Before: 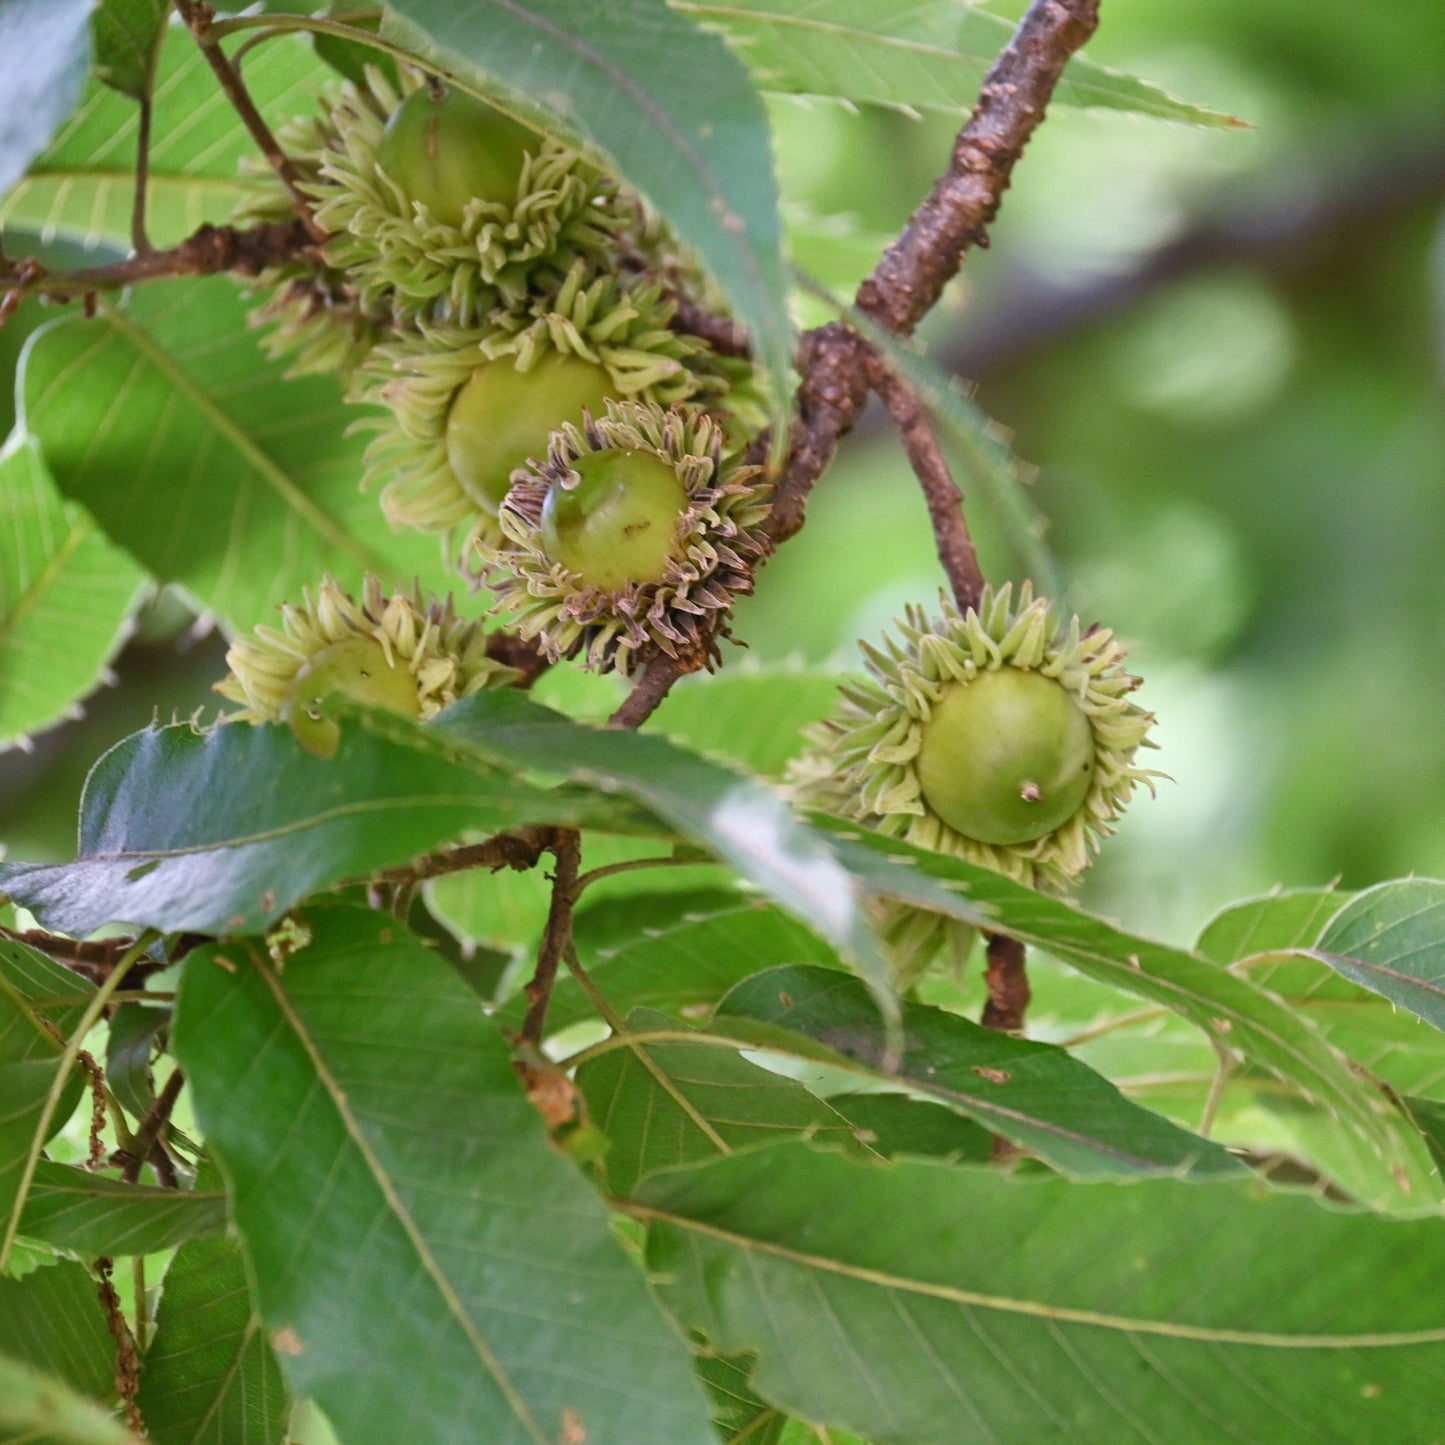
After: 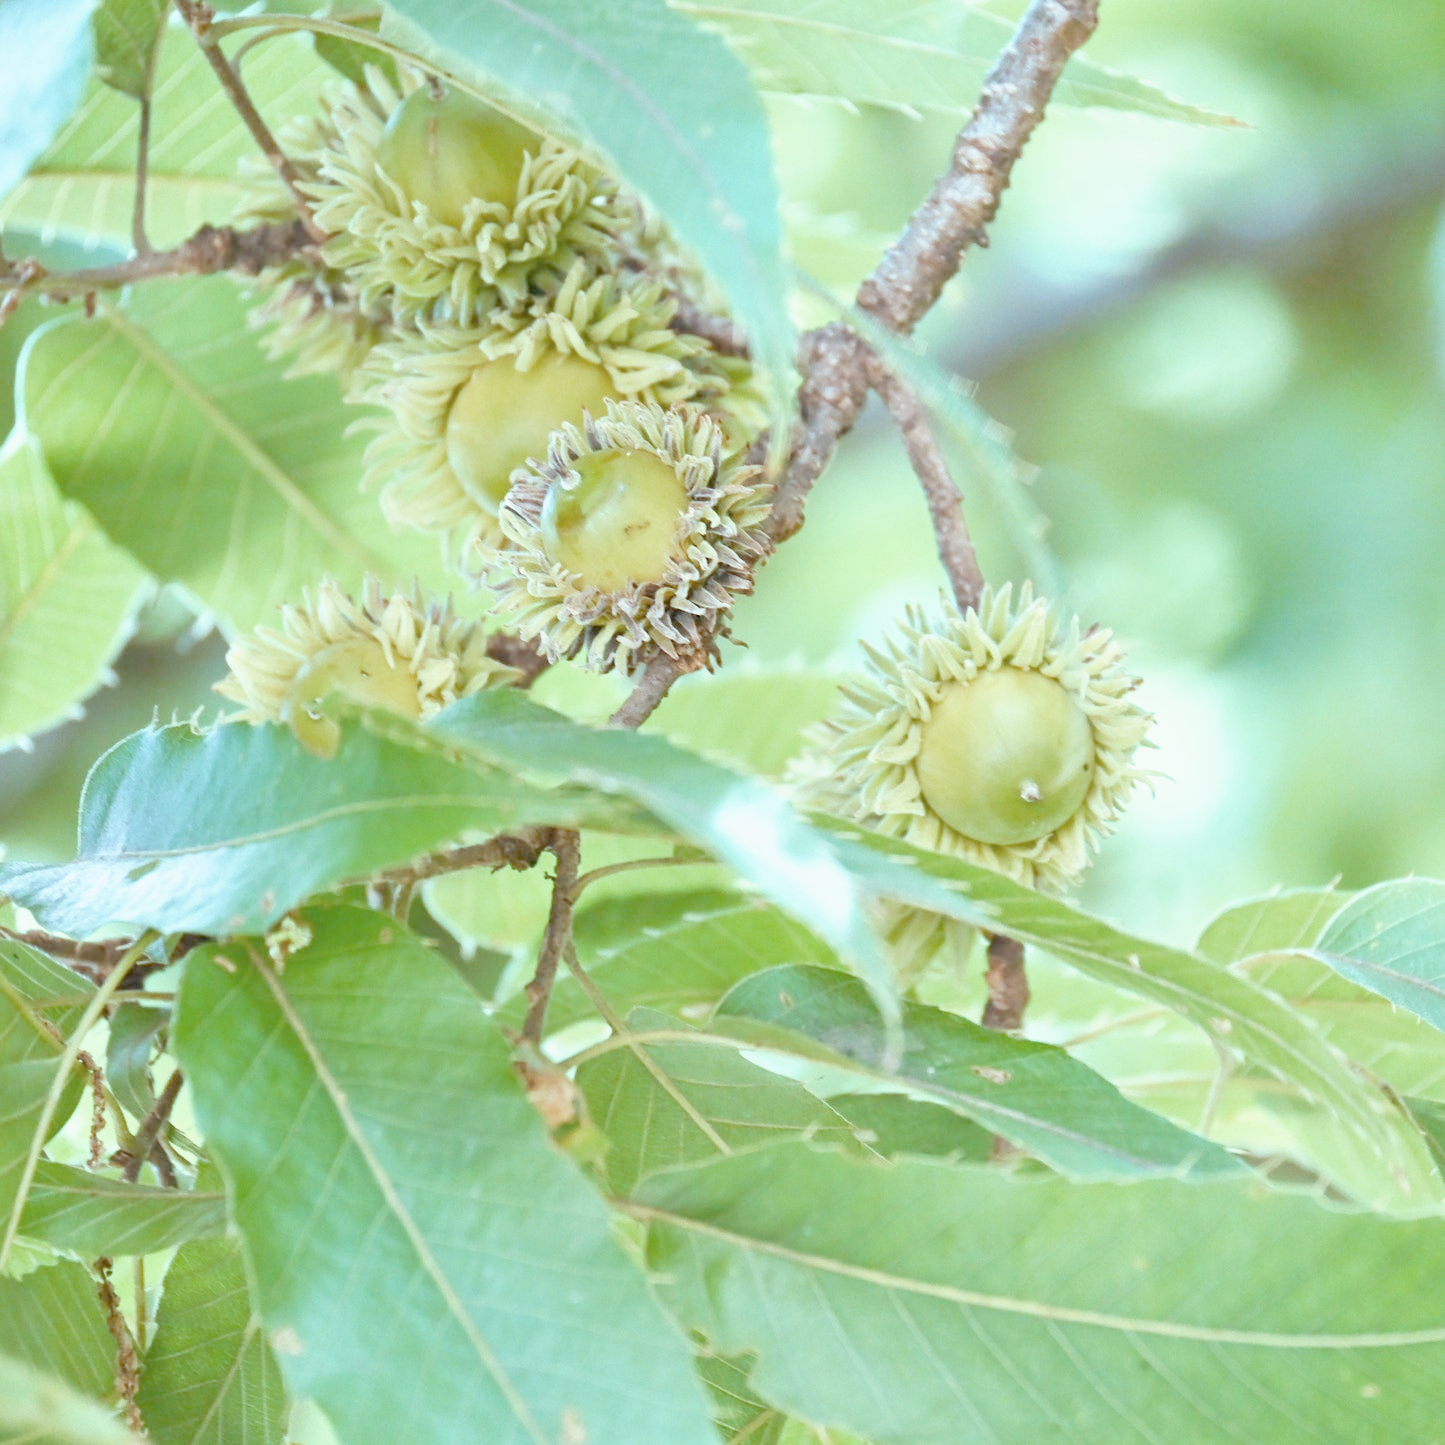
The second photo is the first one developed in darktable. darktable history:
tone curve: curves: ch0 [(0, 0) (0.003, 0.001) (0.011, 0.005) (0.025, 0.011) (0.044, 0.02) (0.069, 0.031) (0.1, 0.045) (0.136, 0.077) (0.177, 0.124) (0.224, 0.181) (0.277, 0.245) (0.335, 0.316) (0.399, 0.393) (0.468, 0.477) (0.543, 0.568) (0.623, 0.666) (0.709, 0.771) (0.801, 0.871) (0.898, 0.965) (1, 1)], preserve colors none
color look up table: target L [88.27, 79.3, 69.06, 64.83, 53.29, 37.3, 198.35, 93.66, 90.4, 78.49, 80.16, 68.18, 67.45, 66.5, 67.79, 59.09, 51.69, 53.83, 50.6, 40.3, 32.04, 85.68, 74.9, 56.73, 52.93, 53.34, 54.52, 48.28, 36.26, 28.42, 24.43, 20.78, 13.81, 11.07, 81.87, 81.96, 81.5, 81.39, 72.25, 66.22, 54.48, 48.43, 0 ×7], target a [-13.44, -12.13, -23.78, -48.53, -42.7, -14.45, 0, -0.001, -14.11, 4.21, -7.597, 28.59, 18.46, 9.22, -9.382, 31.18, 41.57, 36.98, 38.09, 37.09, 10.41, -13.48, -10.56, -1.684, 33.11, 17.43, -9.814, -4.996, 6.937, -2.345, 12.28, -2.774, -1.6, -3.792, -14.71, -20.32, -17.78, -15.79, -39.61, -27.39, -19.63, -12.37, 0 ×7], target b [-2.961, -4.312, 44.29, 18.64, 23.2, 16.48, 0.001, 0.004, -2.717, 62.68, -3.64, 53.21, 55.73, 10.03, -3.203, 49.95, 28.3, 0.779, 19.7, 27.17, 12.12, -4.83, -4.289, -24.33, -8.904, -25.26, -46.51, -1.889, -44.49, -2.856, -12.7, -1.293, -2.488, -1.06, -4.921, -8.428, -7.506, -10.33, -9.107, -31.05, -30.11, -24.79, 0 ×7], num patches 42
